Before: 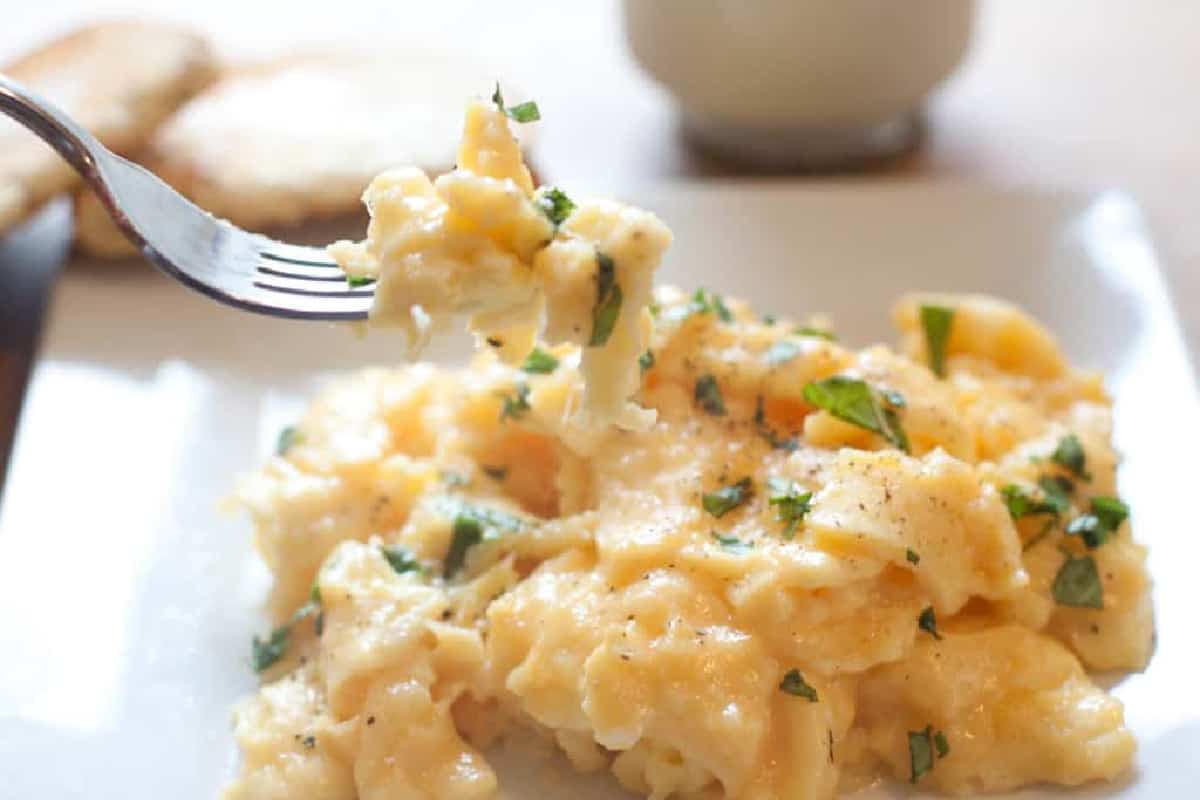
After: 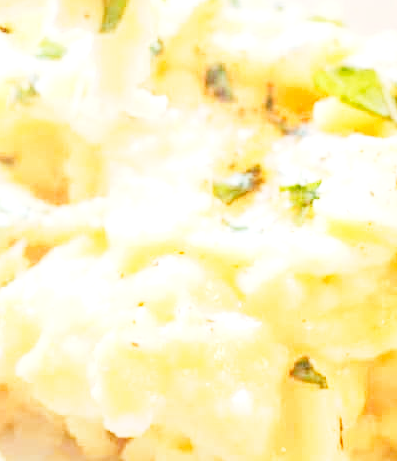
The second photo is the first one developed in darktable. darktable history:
crop: left 40.878%, top 39.176%, right 25.993%, bottom 3.081%
exposure: black level correction 0, exposure 0.95 EV, compensate exposure bias true, compensate highlight preservation false
base curve: curves: ch0 [(0, 0) (0, 0.001) (0.001, 0.001) (0.004, 0.002) (0.007, 0.004) (0.015, 0.013) (0.033, 0.045) (0.052, 0.096) (0.075, 0.17) (0.099, 0.241) (0.163, 0.42) (0.219, 0.55) (0.259, 0.616) (0.327, 0.722) (0.365, 0.765) (0.522, 0.873) (0.547, 0.881) (0.689, 0.919) (0.826, 0.952) (1, 1)], preserve colors none
